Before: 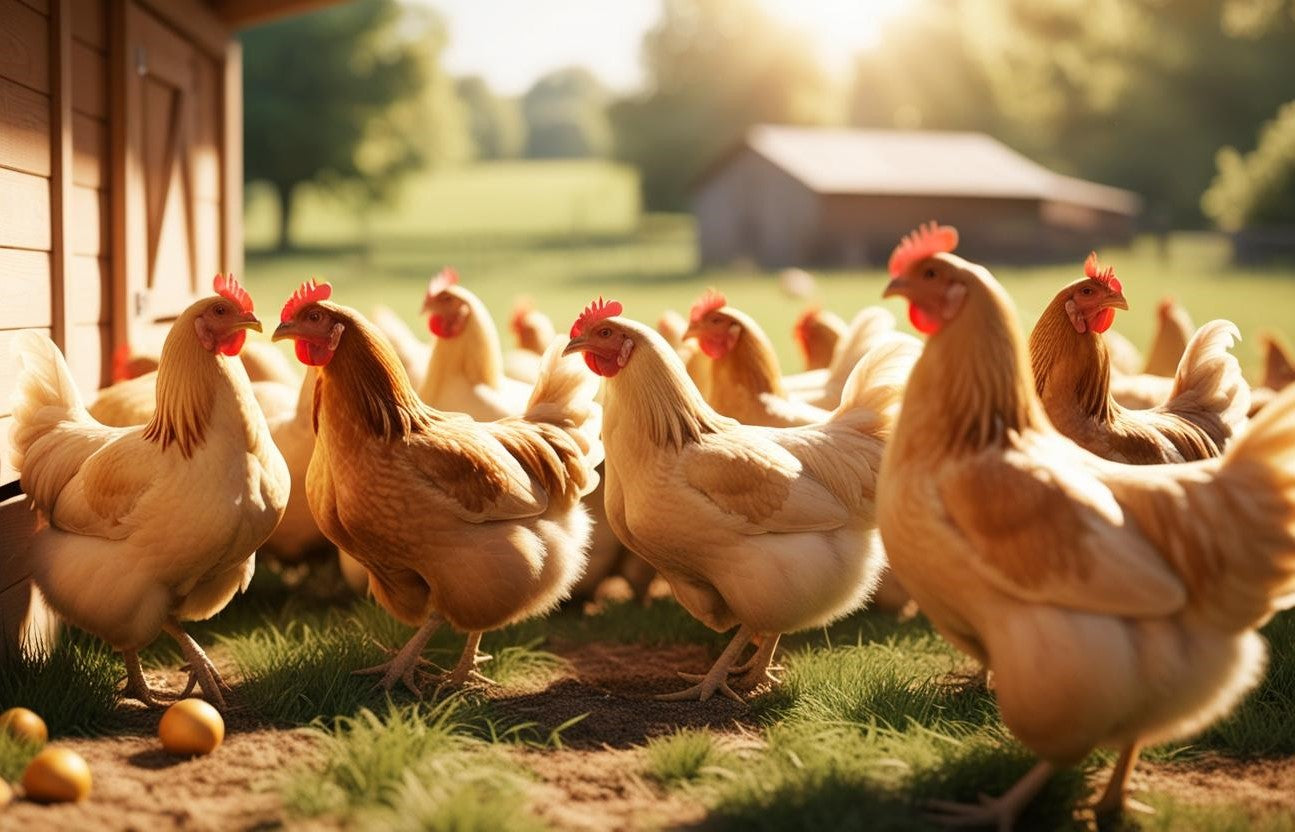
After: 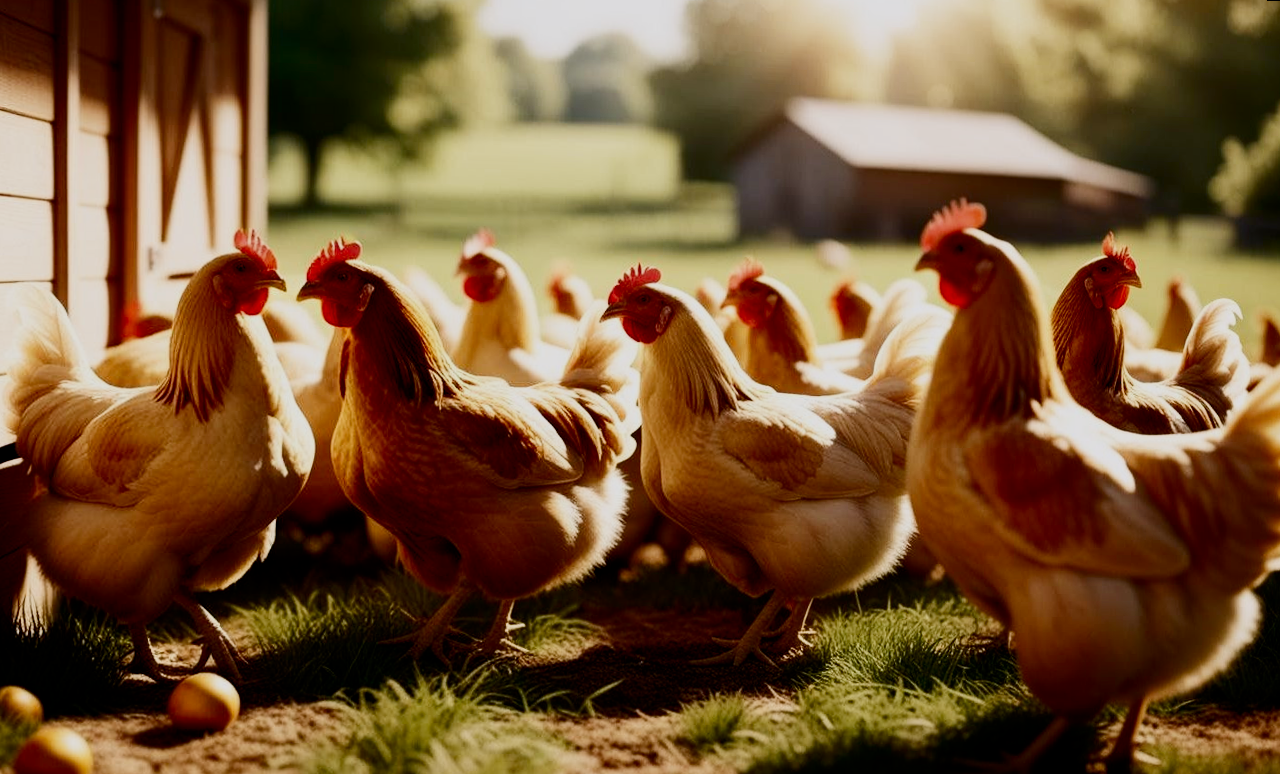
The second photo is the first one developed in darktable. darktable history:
white balance: red 1.004, blue 1.024
filmic rgb: middle gray luminance 29%, black relative exposure -10.3 EV, white relative exposure 5.5 EV, threshold 6 EV, target black luminance 0%, hardness 3.95, latitude 2.04%, contrast 1.132, highlights saturation mix 5%, shadows ↔ highlights balance 15.11%, add noise in highlights 0, preserve chrominance no, color science v3 (2019), use custom middle-gray values true, iterations of high-quality reconstruction 0, contrast in highlights soft, enable highlight reconstruction true
rotate and perspective: rotation 0.679°, lens shift (horizontal) 0.136, crop left 0.009, crop right 0.991, crop top 0.078, crop bottom 0.95
contrast brightness saturation: contrast 0.28
